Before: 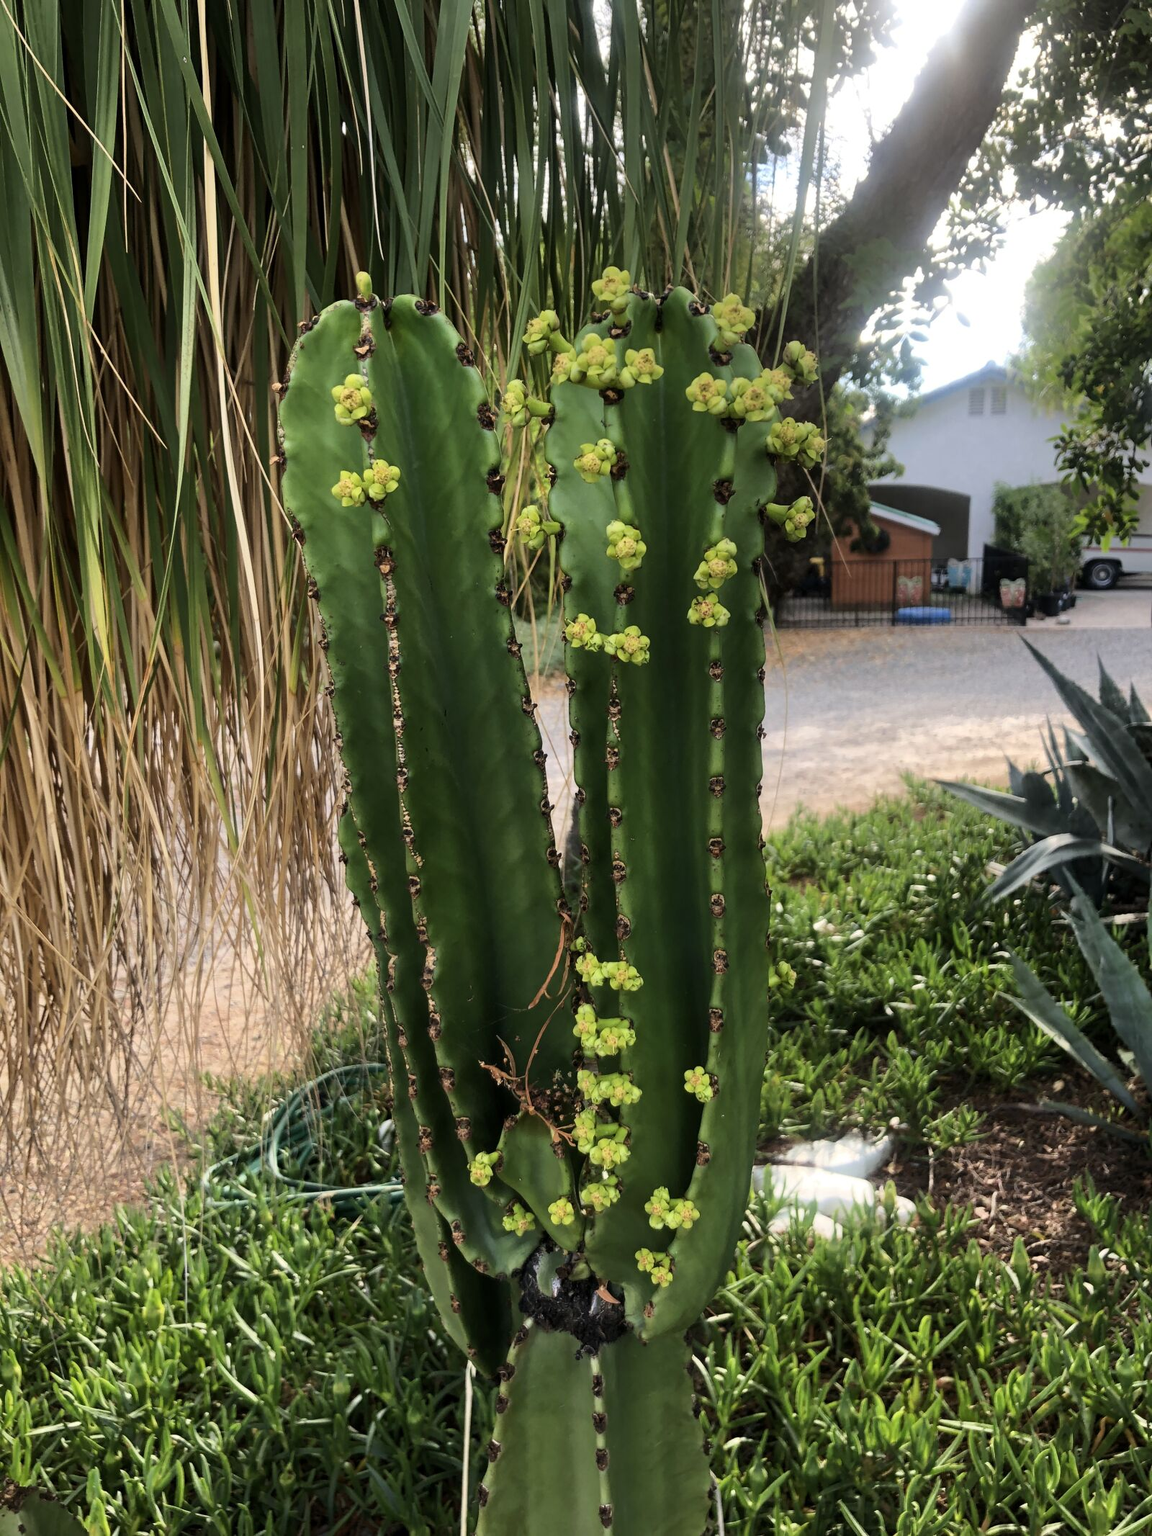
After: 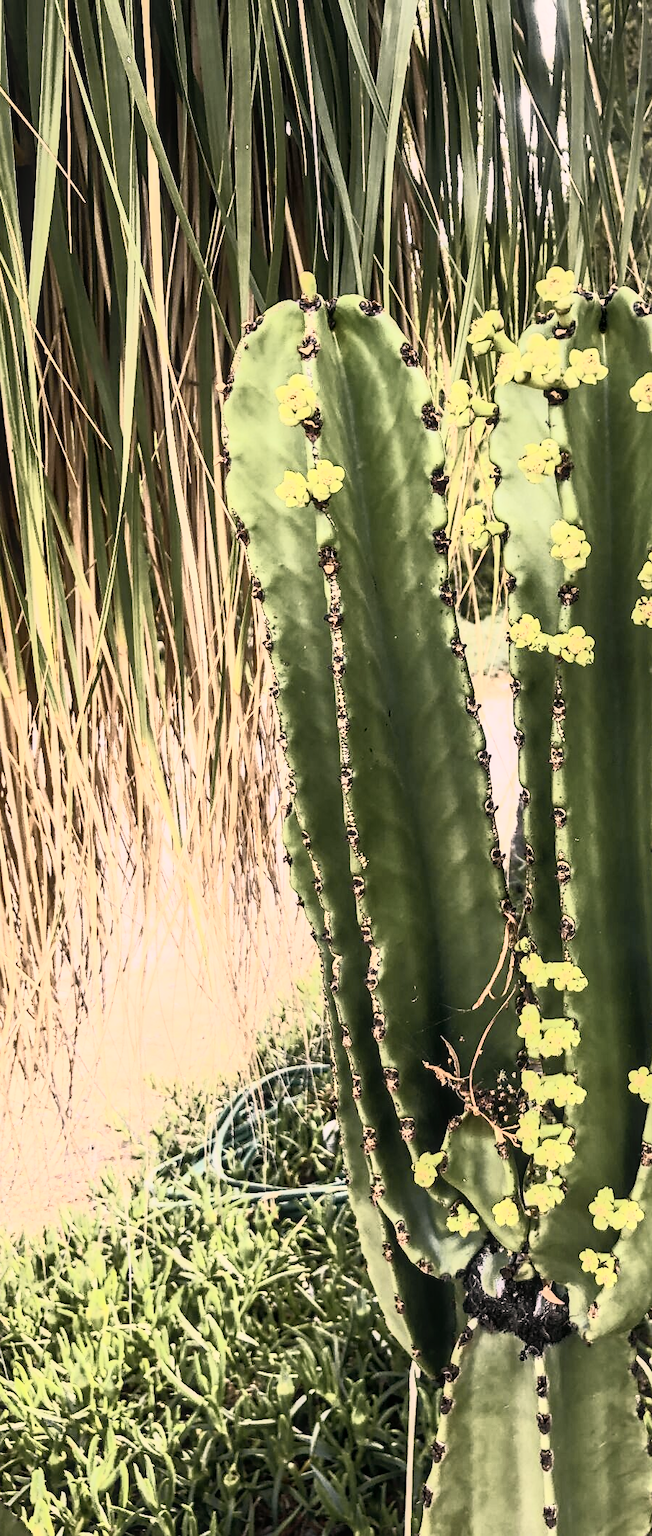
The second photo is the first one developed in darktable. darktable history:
contrast brightness saturation: contrast 0.574, brightness 0.573, saturation -0.346
local contrast: on, module defaults
crop: left 4.877%, right 38.469%
exposure: black level correction 0.001, exposure 0.499 EV, compensate exposure bias true, compensate highlight preservation false
tone curve: curves: ch0 [(0, 0.024) (0.031, 0.027) (0.113, 0.069) (0.198, 0.18) (0.304, 0.303) (0.441, 0.462) (0.557, 0.6) (0.711, 0.79) (0.812, 0.878) (0.927, 0.935) (1, 0.963)]; ch1 [(0, 0) (0.222, 0.2) (0.343, 0.325) (0.45, 0.441) (0.502, 0.501) (0.527, 0.534) (0.55, 0.561) (0.632, 0.656) (0.735, 0.754) (1, 1)]; ch2 [(0, 0) (0.249, 0.222) (0.352, 0.348) (0.424, 0.439) (0.476, 0.482) (0.499, 0.501) (0.517, 0.516) (0.532, 0.544) (0.558, 0.585) (0.596, 0.629) (0.726, 0.745) (0.82, 0.796) (0.998, 0.928)], color space Lab, independent channels, preserve colors none
sharpen: radius 1.831, amount 0.406, threshold 1.339
color correction: highlights a* 7.02, highlights b* 3.84
